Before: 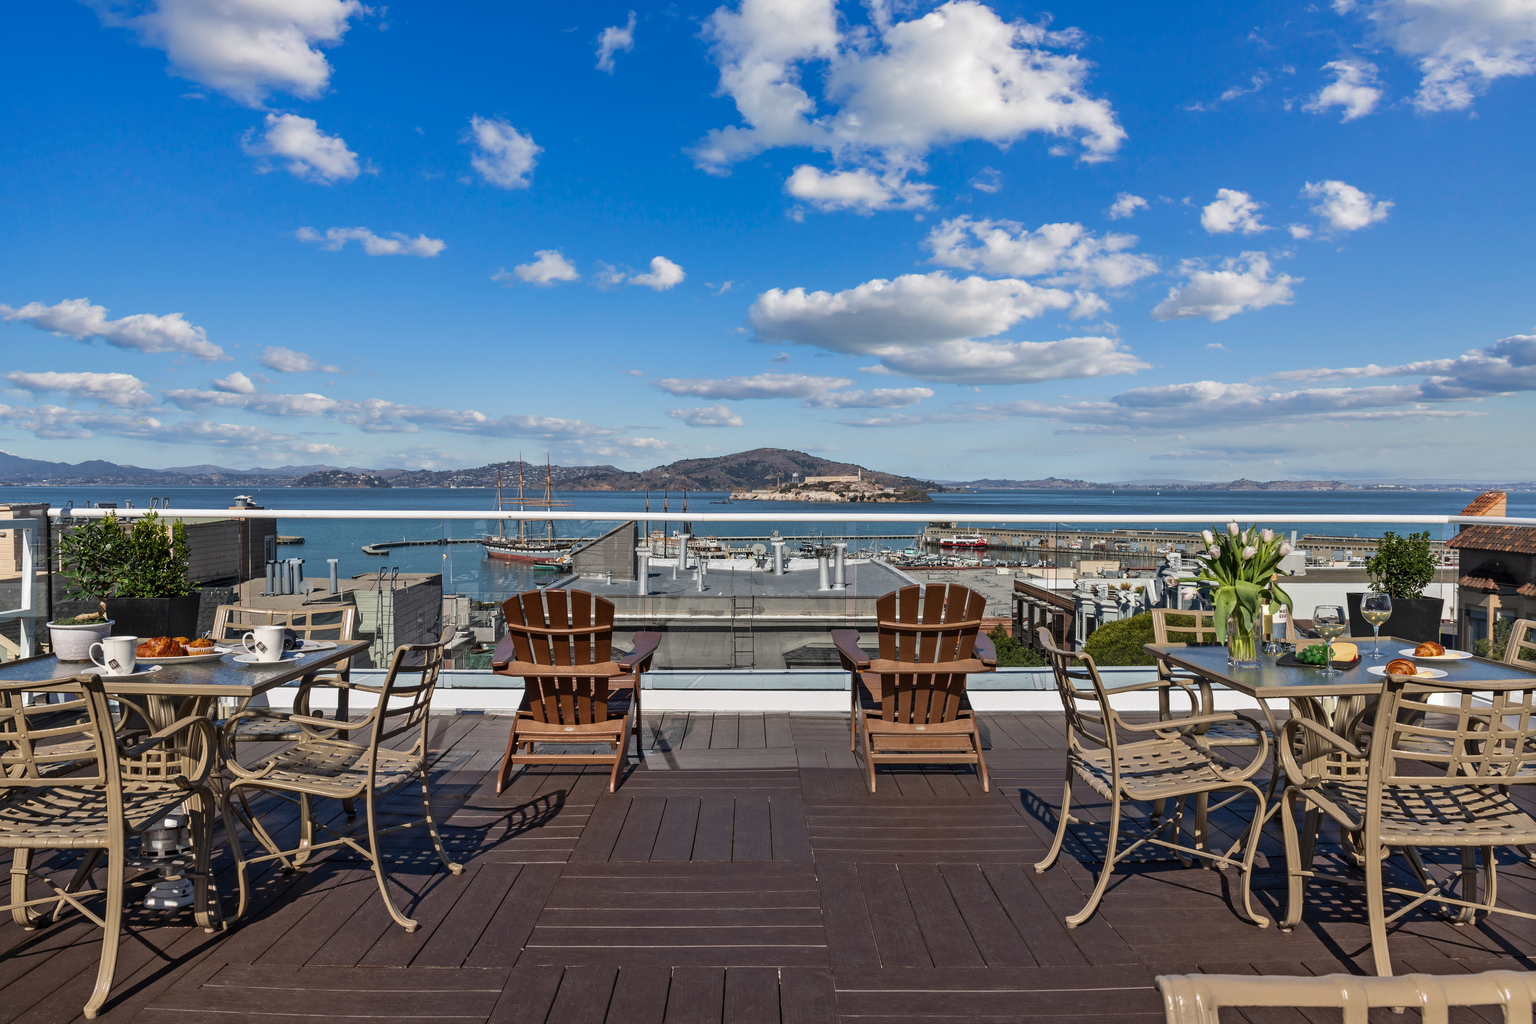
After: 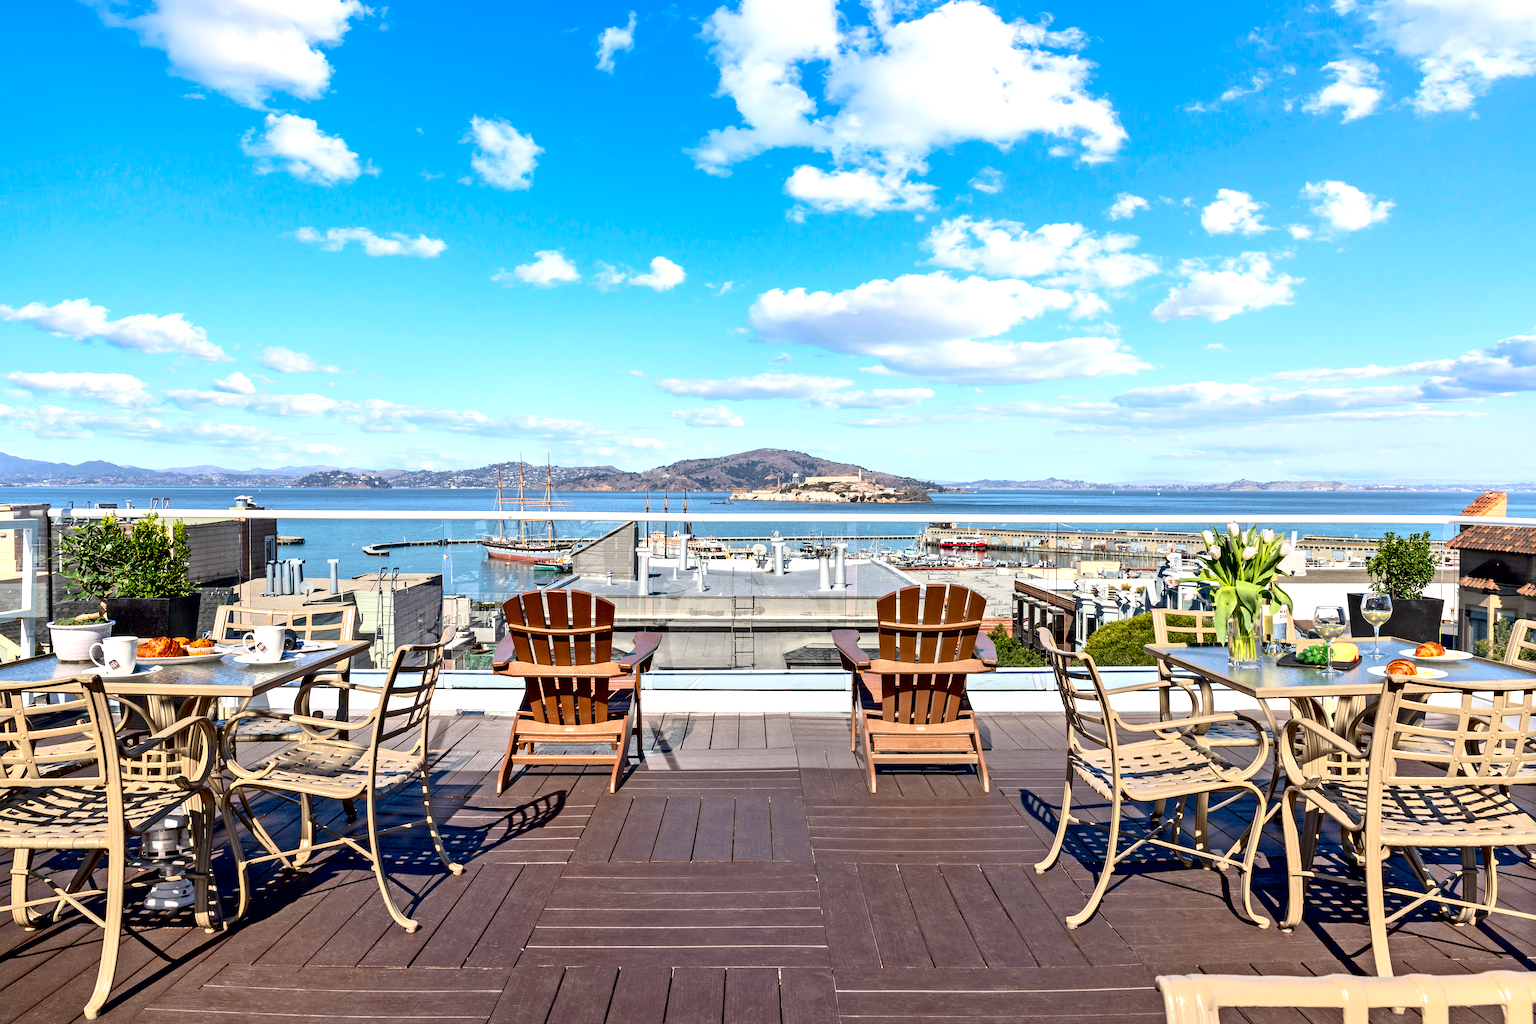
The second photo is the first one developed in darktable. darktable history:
contrast brightness saturation: contrast 0.2, brightness 0.15, saturation 0.14
exposure: black level correction 0.008, exposure 0.979 EV, compensate highlight preservation false
